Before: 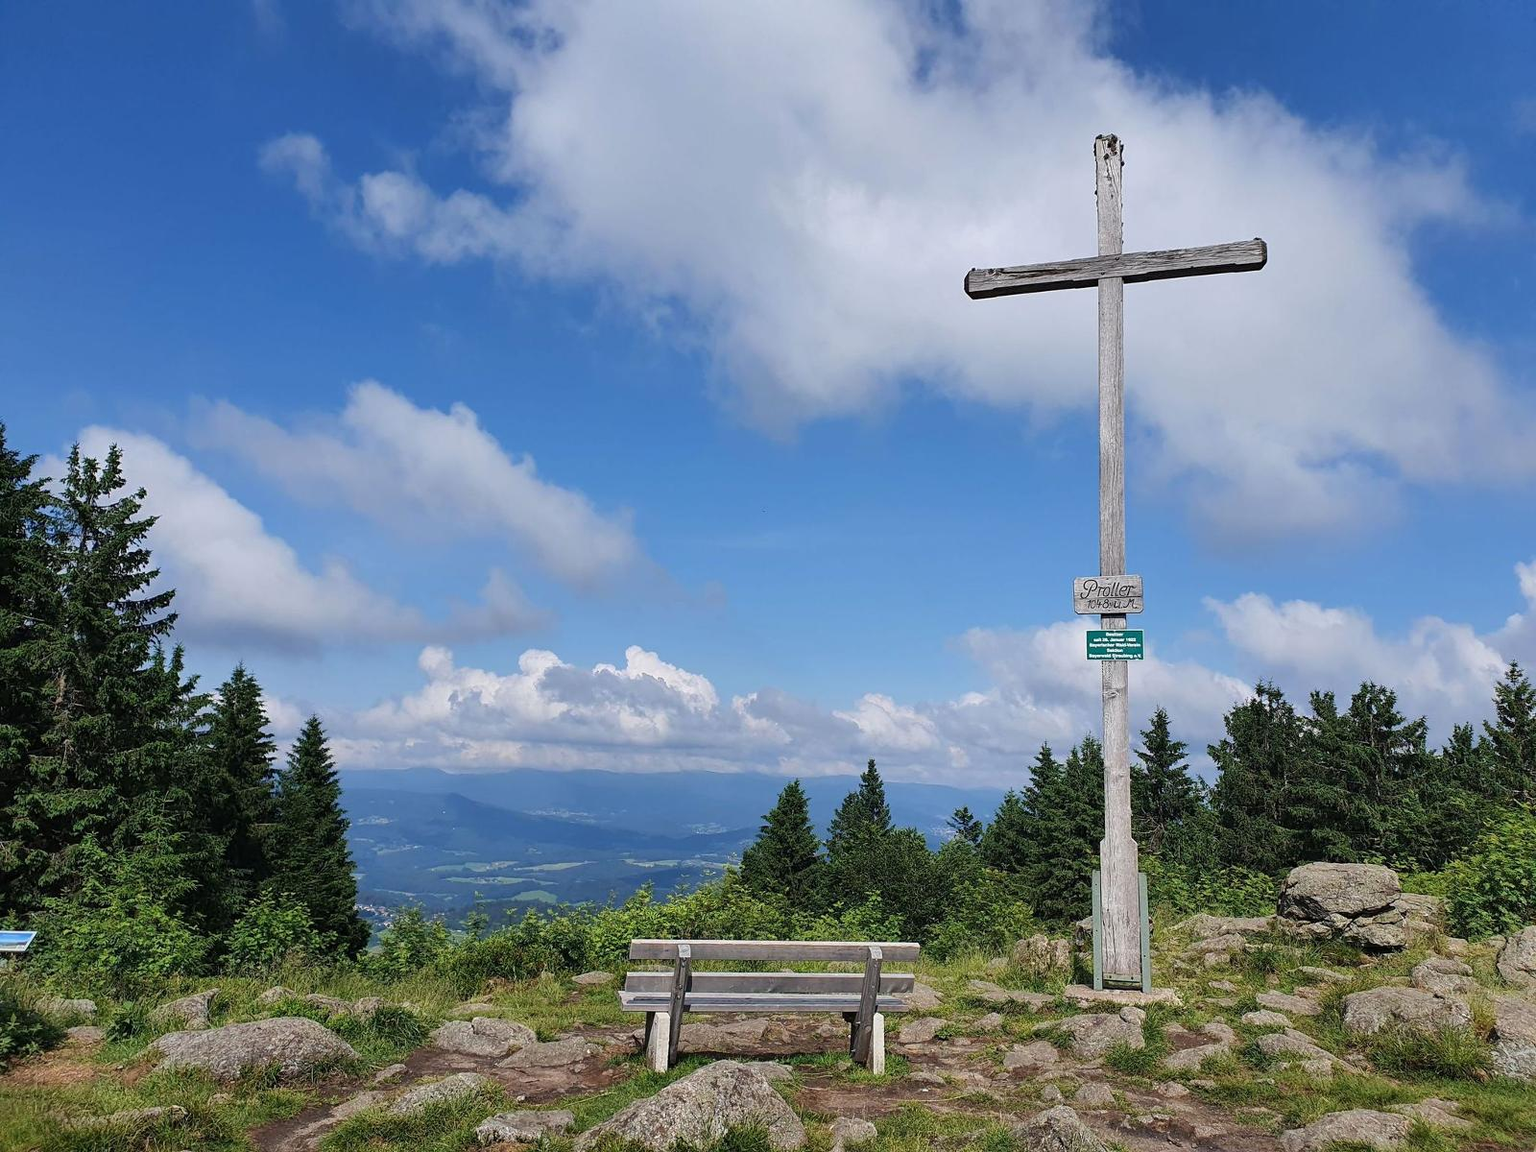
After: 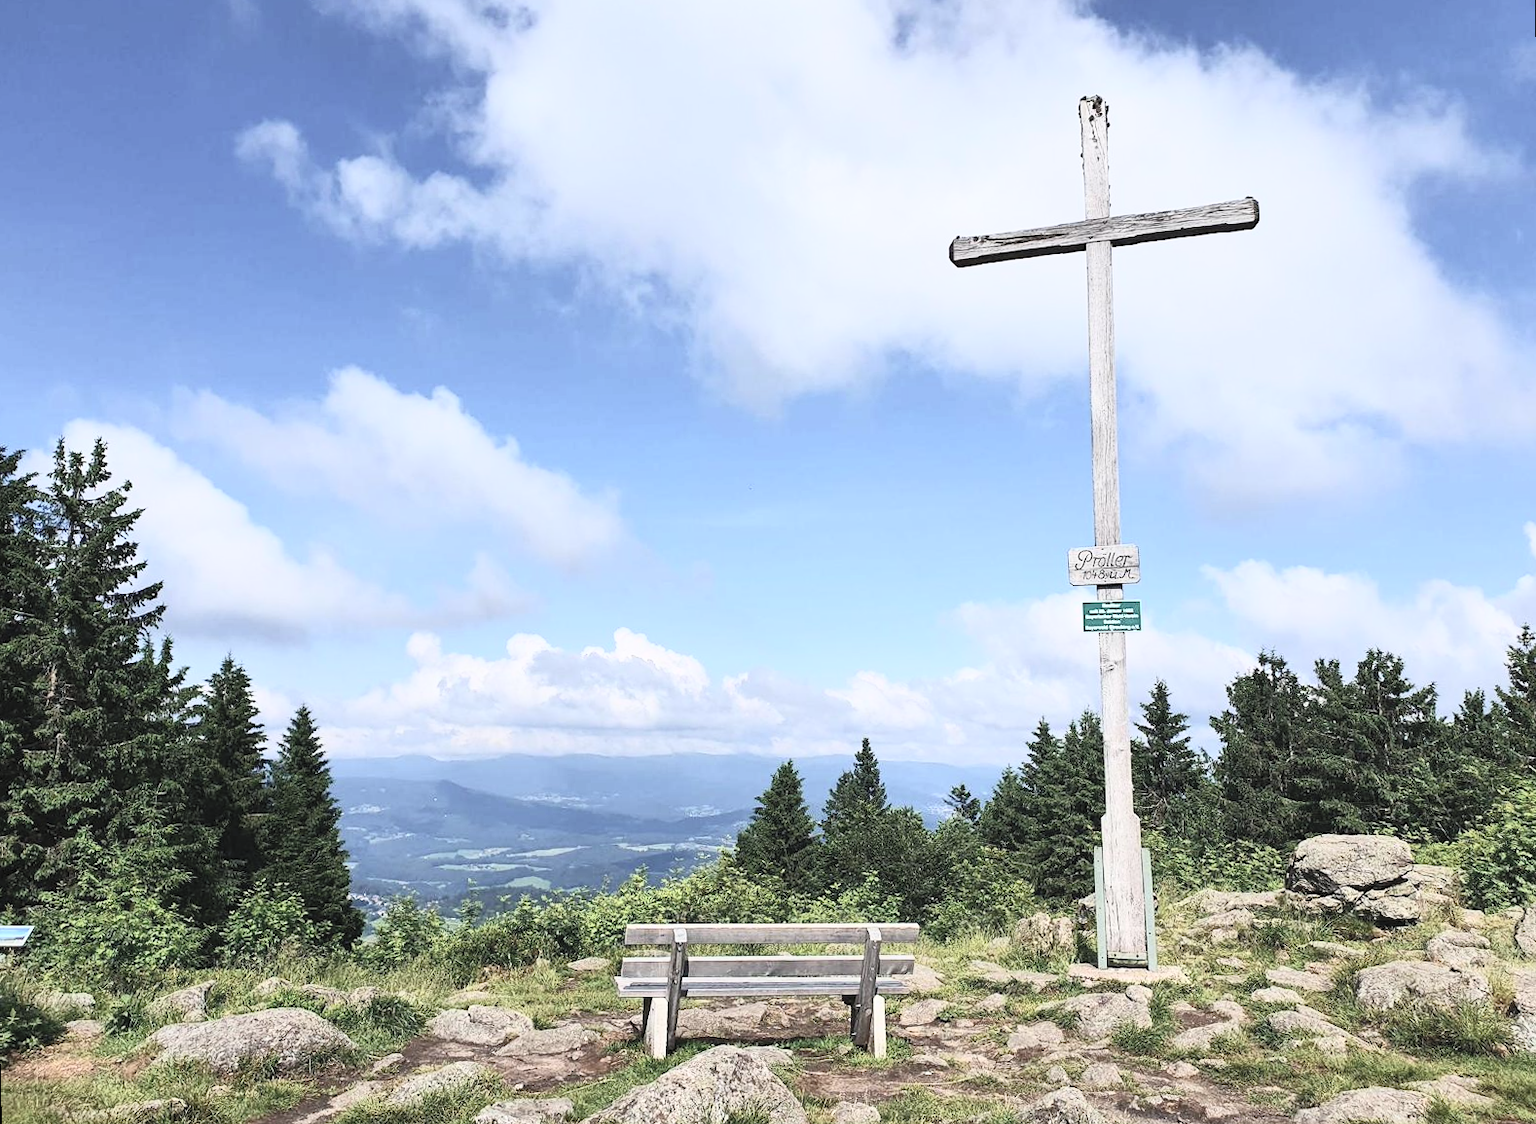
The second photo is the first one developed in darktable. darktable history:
contrast brightness saturation: contrast 0.43, brightness 0.56, saturation -0.19
rotate and perspective: rotation -1.32°, lens shift (horizontal) -0.031, crop left 0.015, crop right 0.985, crop top 0.047, crop bottom 0.982
